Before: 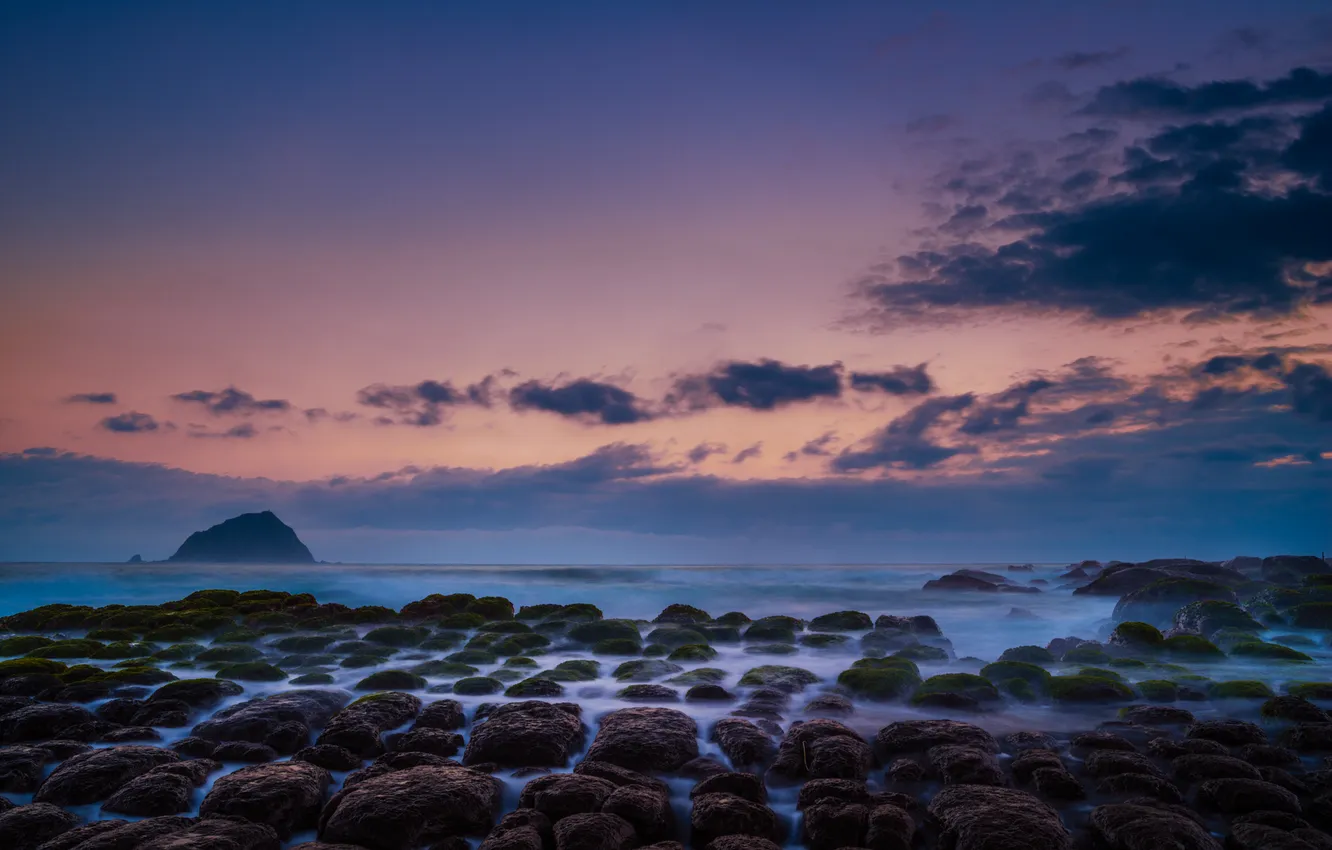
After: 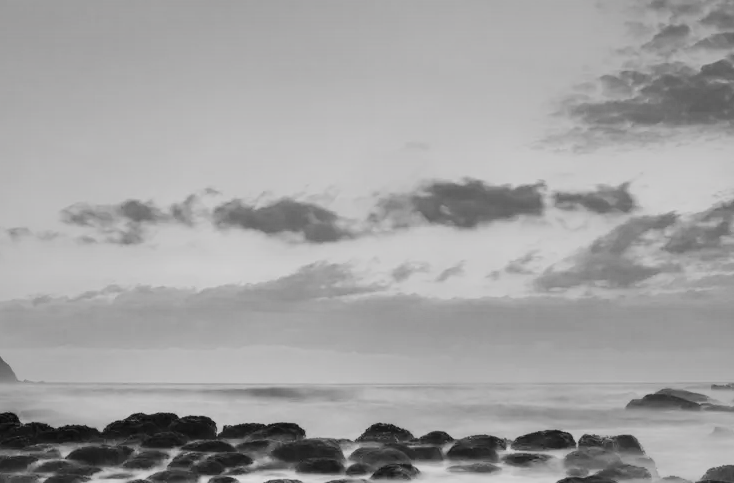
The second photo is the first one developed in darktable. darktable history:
crop and rotate: left 22.299%, top 21.529%, right 22.566%, bottom 21.625%
color calibration: output gray [0.21, 0.42, 0.37, 0], illuminant custom, x 0.263, y 0.52, temperature 7019.8 K
color balance rgb: highlights gain › chroma 0.135%, highlights gain › hue 331.6°, perceptual saturation grading › global saturation -10.321%, perceptual saturation grading › highlights -27.188%, perceptual saturation grading › shadows 20.869%, perceptual brilliance grading › mid-tones 10.929%, perceptual brilliance grading › shadows 15.544%, global vibrance 20%
tone curve: curves: ch0 [(0, 0) (0.003, 0.005) (0.011, 0.011) (0.025, 0.022) (0.044, 0.038) (0.069, 0.062) (0.1, 0.091) (0.136, 0.128) (0.177, 0.183) (0.224, 0.246) (0.277, 0.325) (0.335, 0.403) (0.399, 0.473) (0.468, 0.557) (0.543, 0.638) (0.623, 0.709) (0.709, 0.782) (0.801, 0.847) (0.898, 0.923) (1, 1)], preserve colors none
